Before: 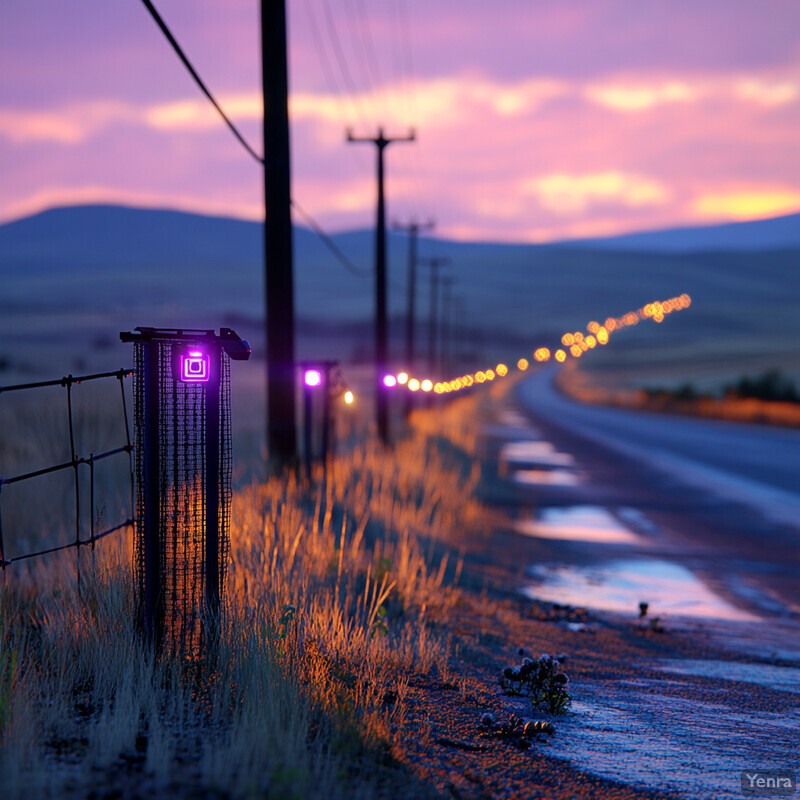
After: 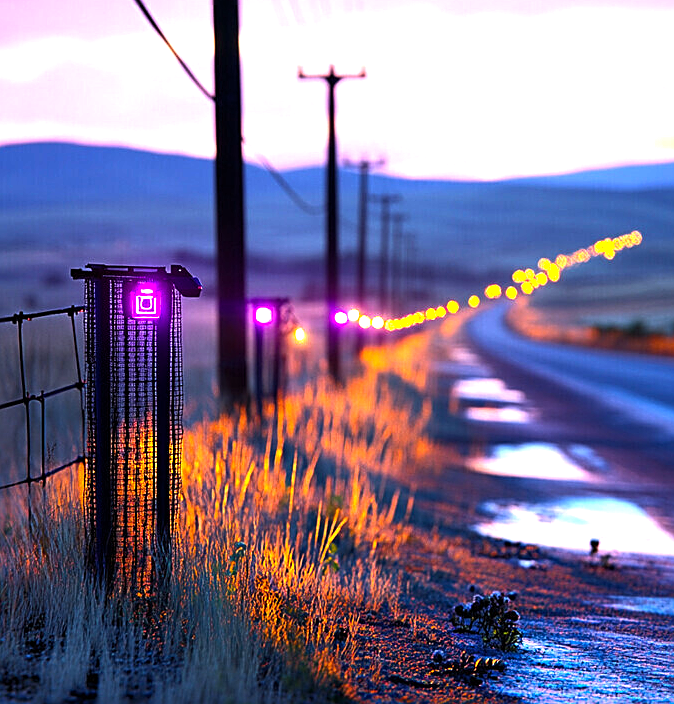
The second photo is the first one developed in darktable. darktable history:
exposure: black level correction 0, exposure 1.199 EV, compensate highlight preservation false
tone equalizer: on, module defaults
contrast brightness saturation: saturation -0.051
color balance rgb: power › luminance -3.699%, power › chroma 0.549%, power › hue 41.92°, perceptual saturation grading › global saturation 31.147%, perceptual brilliance grading › global brilliance 15.049%, perceptual brilliance grading › shadows -35.675%, global vibrance 11.098%
crop: left 6.162%, top 7.979%, right 9.55%, bottom 3.932%
sharpen: on, module defaults
